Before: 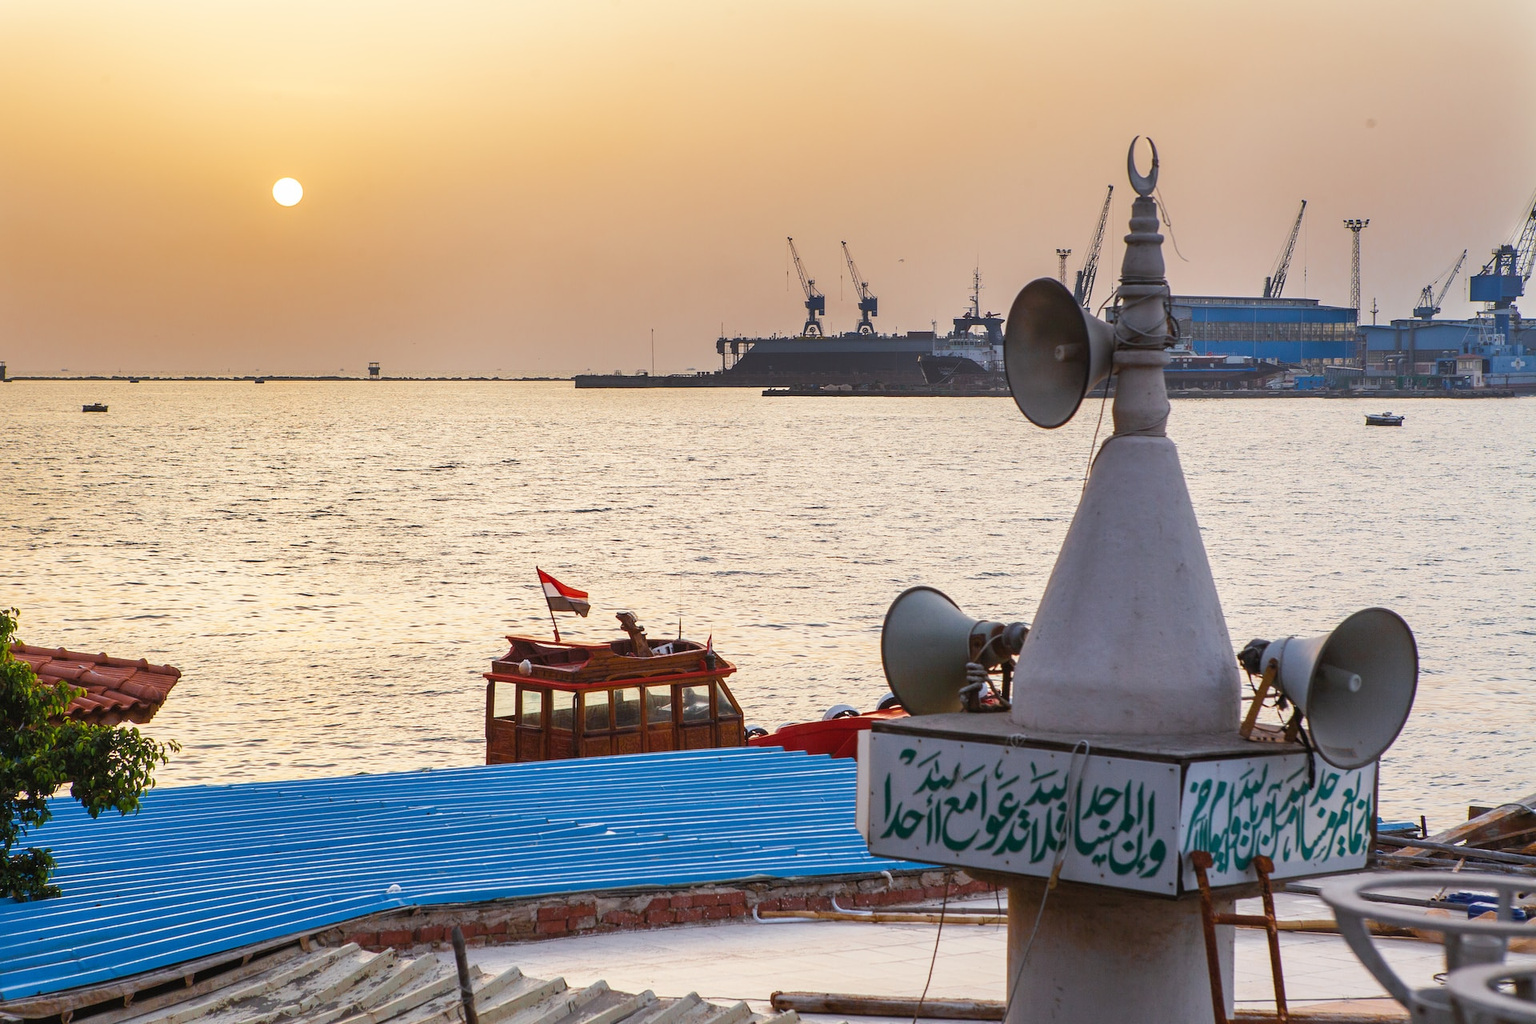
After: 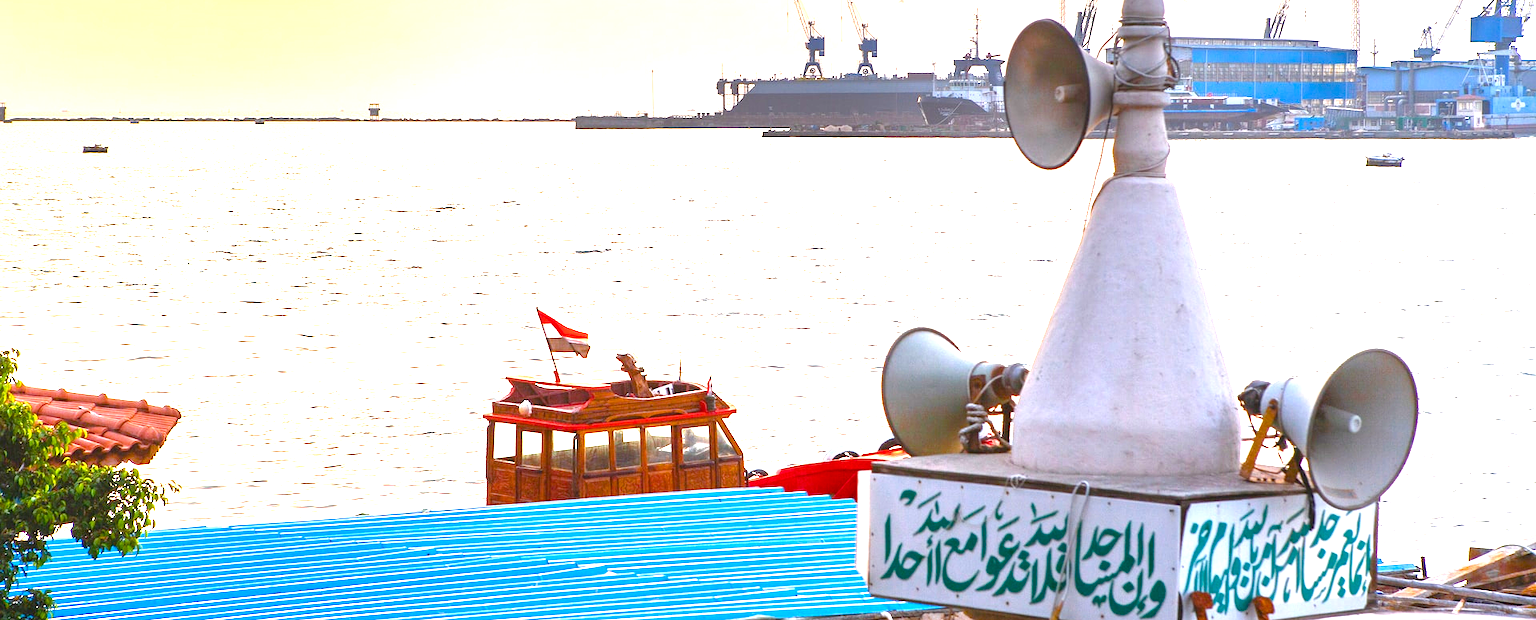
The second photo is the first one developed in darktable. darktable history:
exposure: black level correction 0, exposure 2 EV, compensate highlight preservation false
color balance rgb: perceptual saturation grading › global saturation 35%, perceptual saturation grading › highlights -30%, perceptual saturation grading › shadows 35%, perceptual brilliance grading › global brilliance 3%, perceptual brilliance grading › highlights -3%, perceptual brilliance grading › shadows 3%
crop and rotate: top 25.357%, bottom 13.942%
